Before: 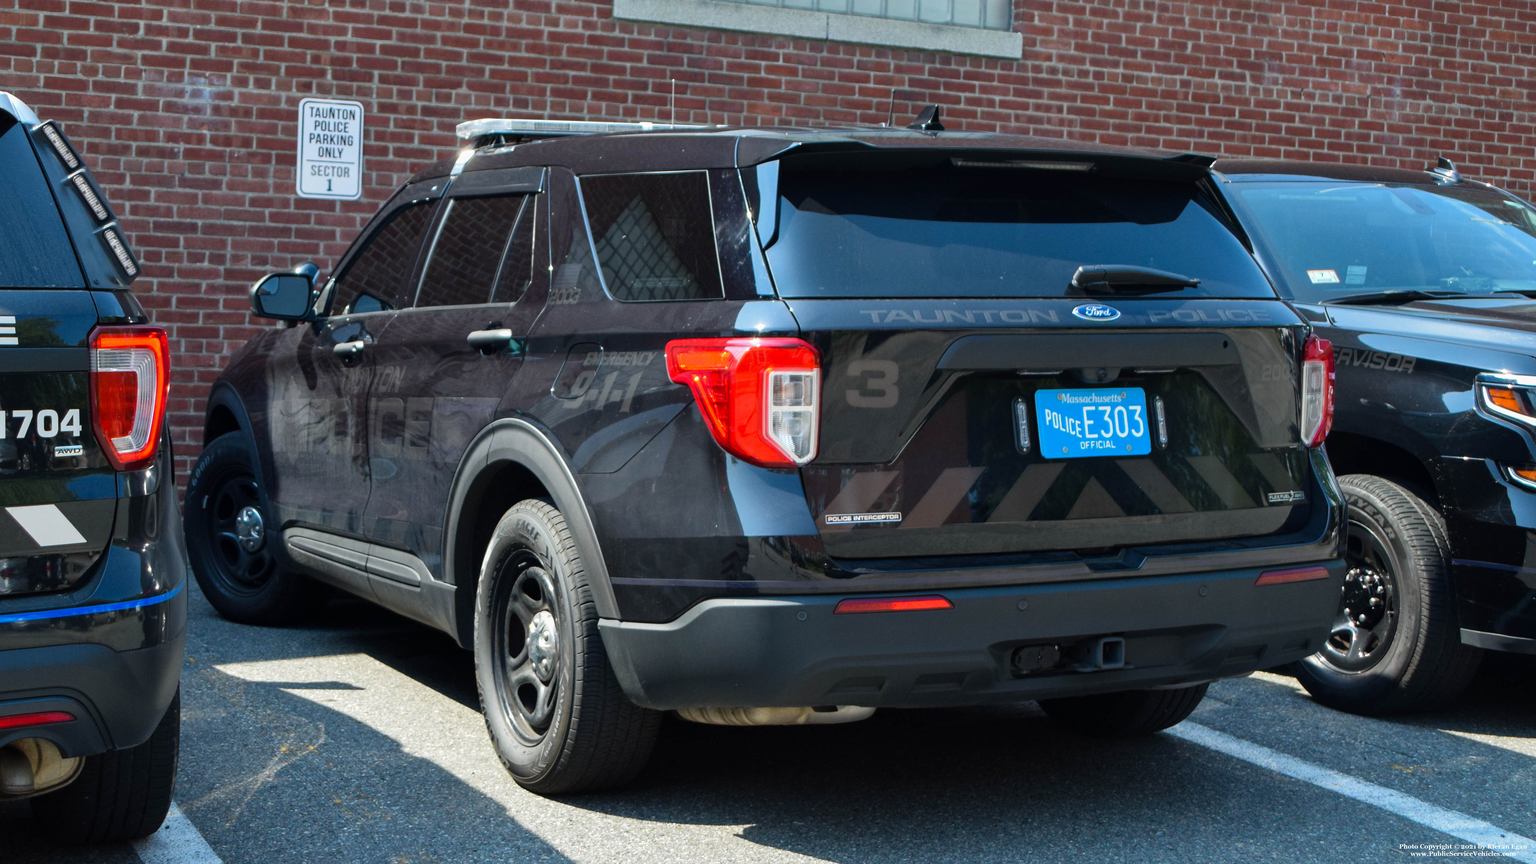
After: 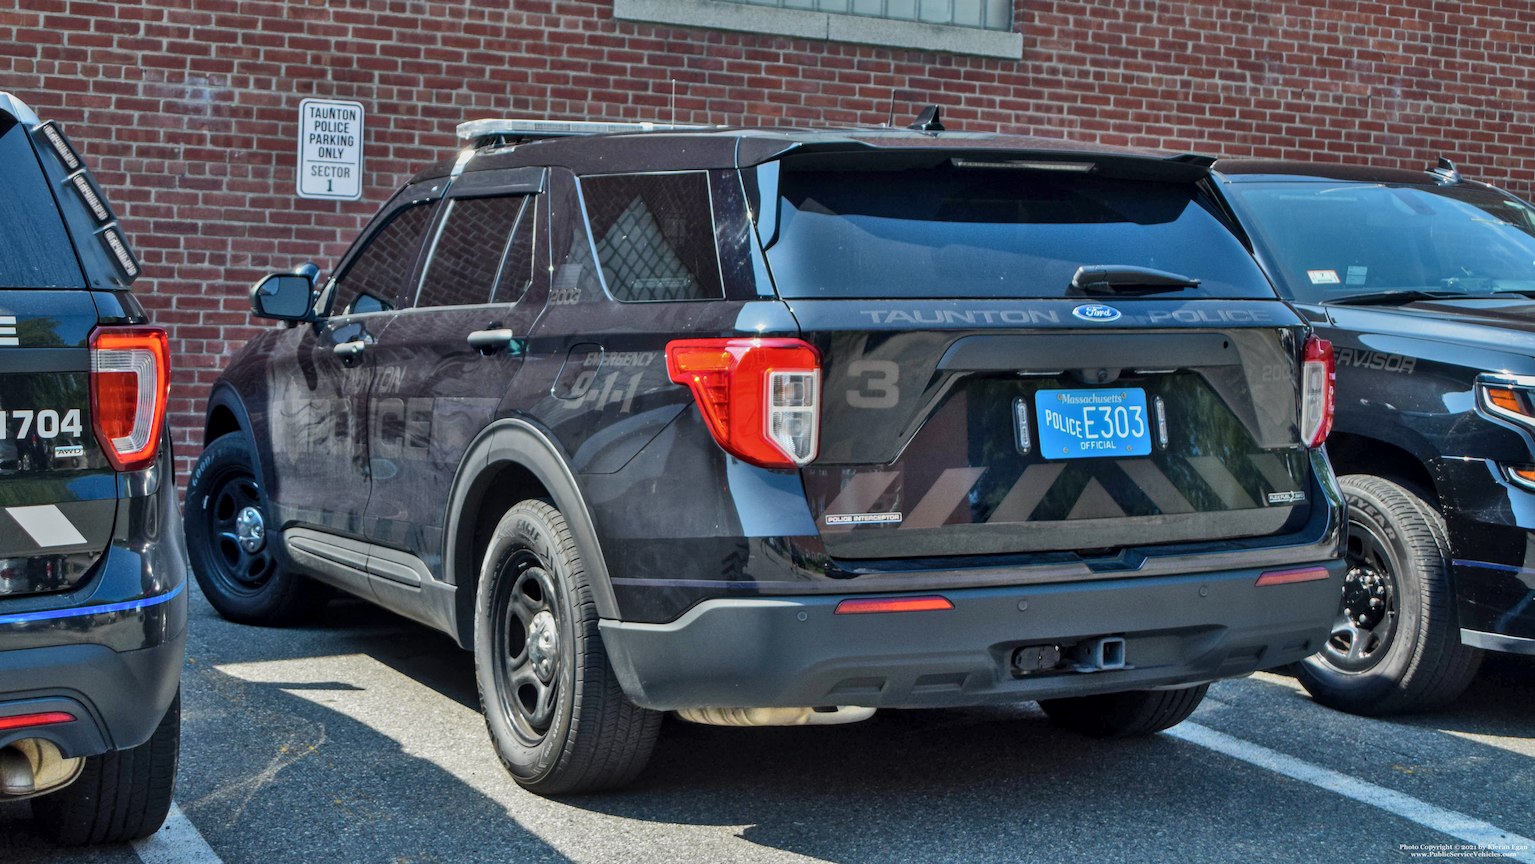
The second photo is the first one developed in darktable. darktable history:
shadows and highlights: shadows 60.52, highlights -60.16, soften with gaussian
local contrast: on, module defaults
tone equalizer: -8 EV 0.286 EV, -7 EV 0.405 EV, -6 EV 0.435 EV, -5 EV 0.252 EV, -3 EV -0.268 EV, -2 EV -0.445 EV, -1 EV -0.419 EV, +0 EV -0.269 EV
color balance rgb: shadows lift › chroma 1.516%, shadows lift › hue 258.25°, perceptual saturation grading › global saturation 0.839%
